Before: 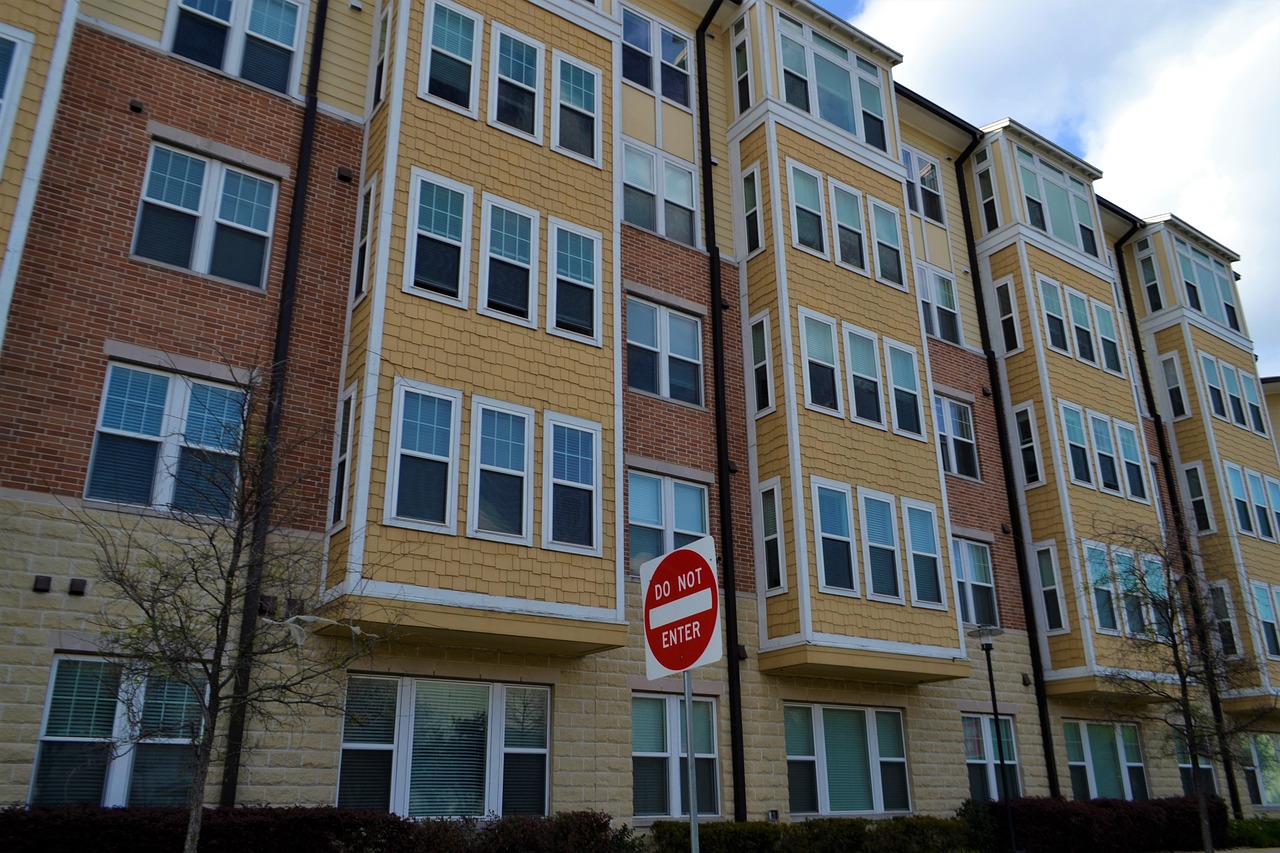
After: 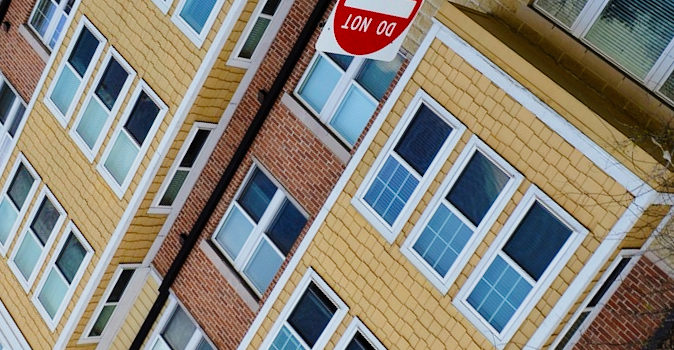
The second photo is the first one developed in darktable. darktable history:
color balance rgb: power › chroma 0.246%, power › hue 61.32°, perceptual saturation grading › global saturation -0.082%, global vibrance 8.692%
base curve: curves: ch0 [(0, 0) (0.008, 0.007) (0.022, 0.029) (0.048, 0.089) (0.092, 0.197) (0.191, 0.399) (0.275, 0.534) (0.357, 0.65) (0.477, 0.78) (0.542, 0.833) (0.799, 0.973) (1, 1)], preserve colors none
crop and rotate: angle 148.24°, left 9.171%, top 15.558%, right 4.371%, bottom 16.978%
